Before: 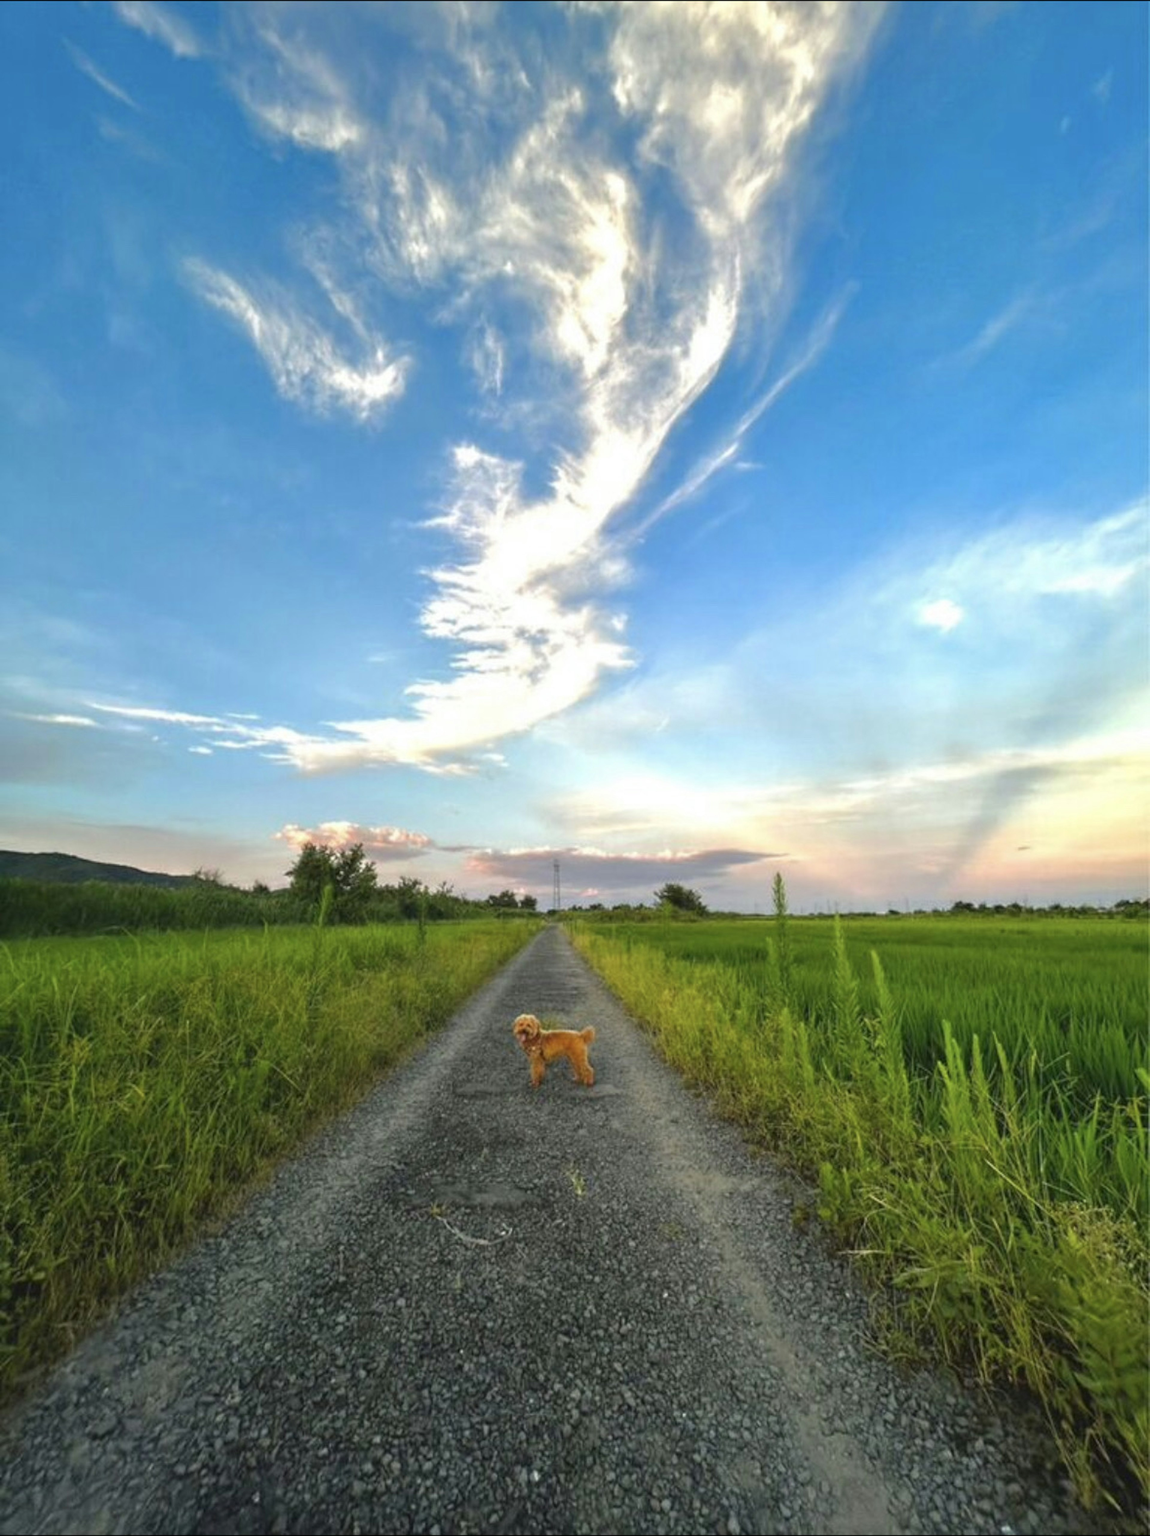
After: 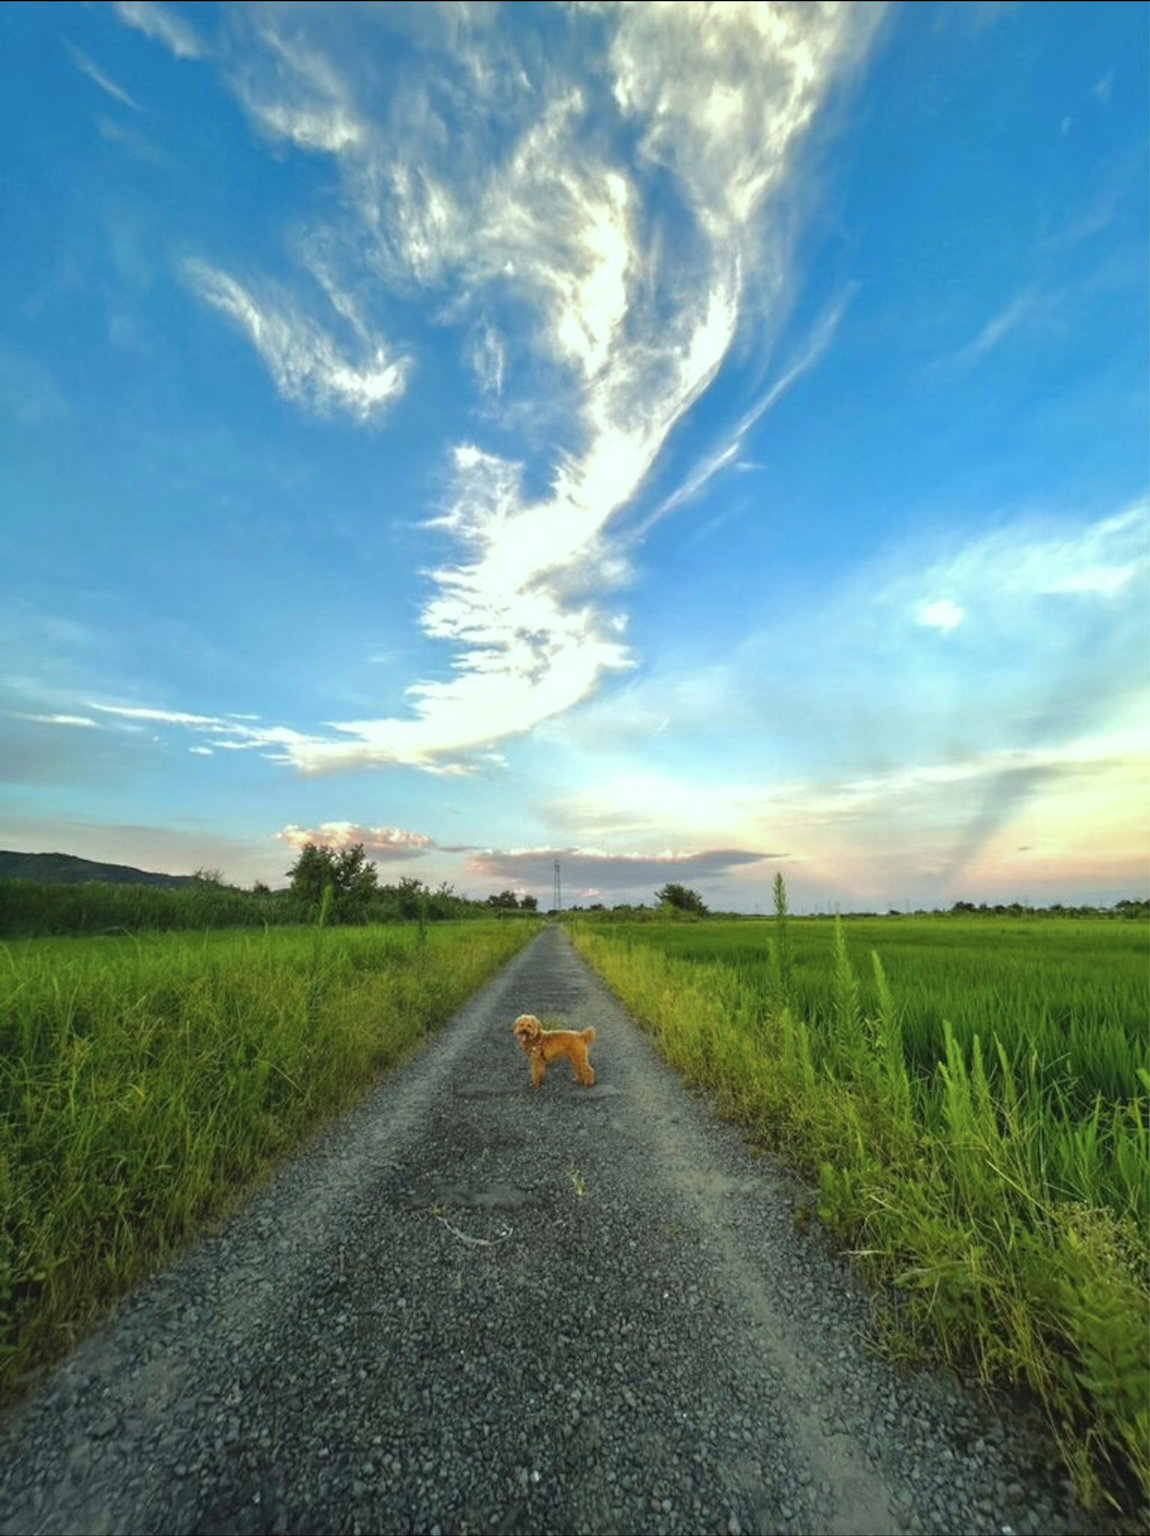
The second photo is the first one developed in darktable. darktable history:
color correction: highlights a* -6.88, highlights b* 0.696
